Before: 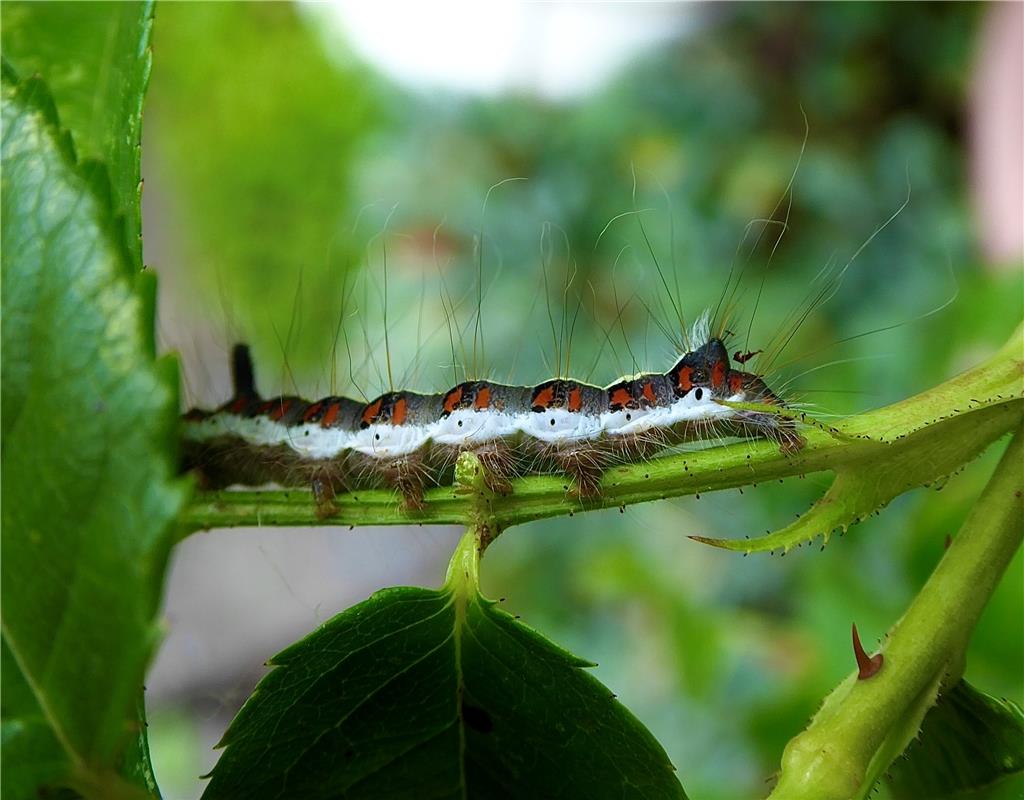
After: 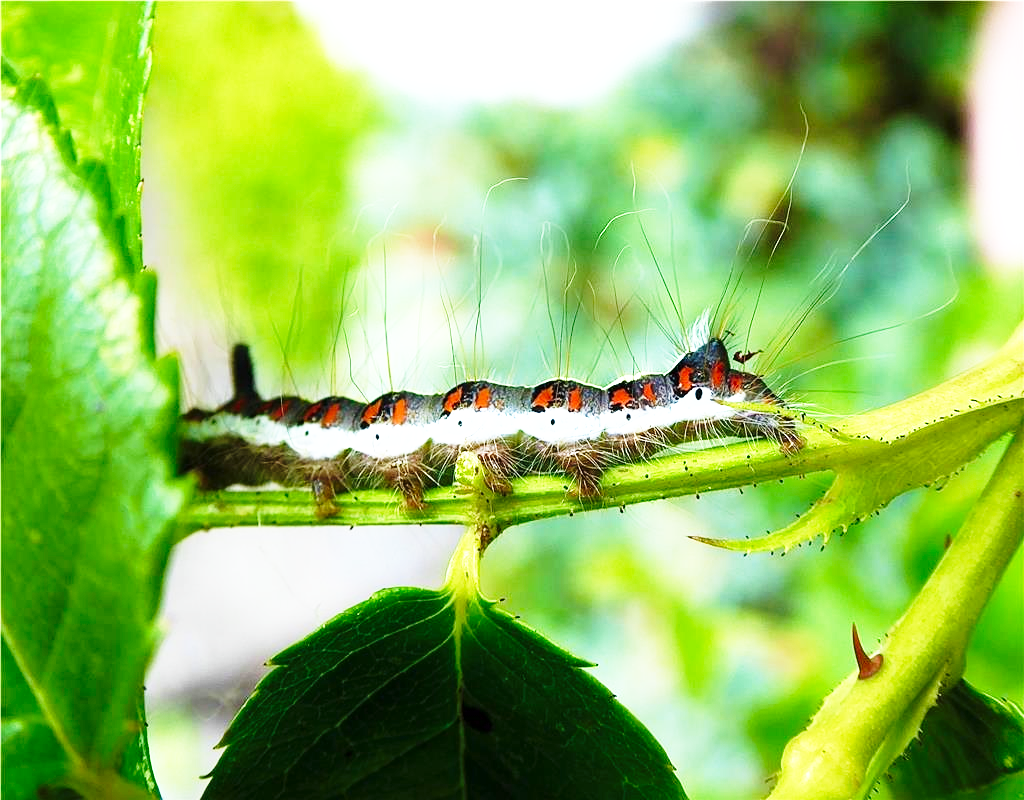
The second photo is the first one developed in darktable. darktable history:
exposure: exposure 0.657 EV, compensate highlight preservation false
color correction: highlights a* -0.182, highlights b* -0.124
base curve: curves: ch0 [(0, 0) (0.026, 0.03) (0.109, 0.232) (0.351, 0.748) (0.669, 0.968) (1, 1)], preserve colors none
